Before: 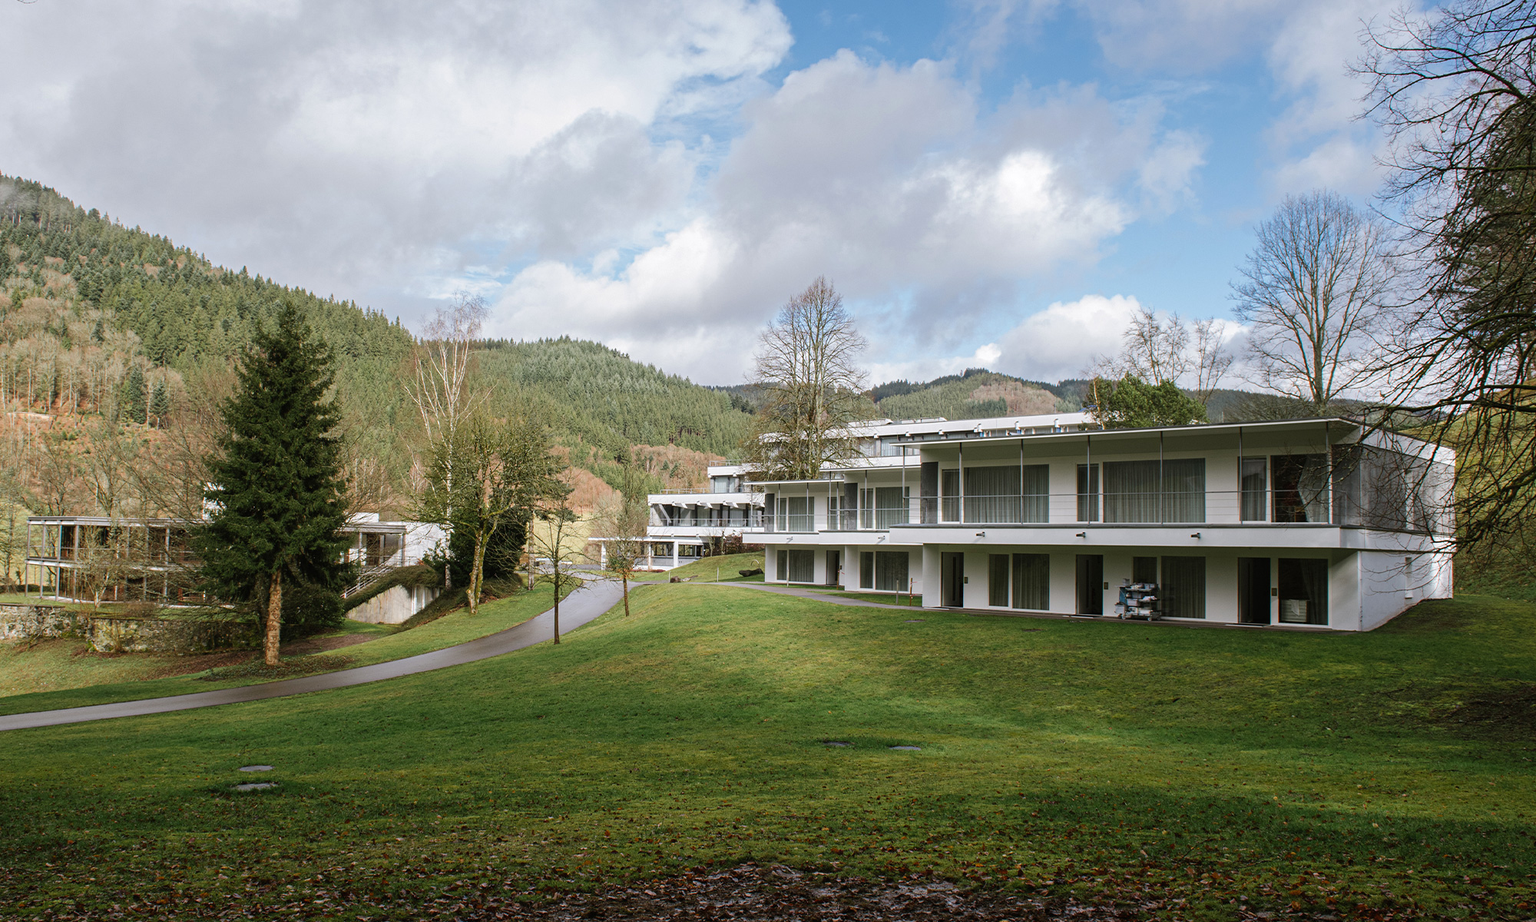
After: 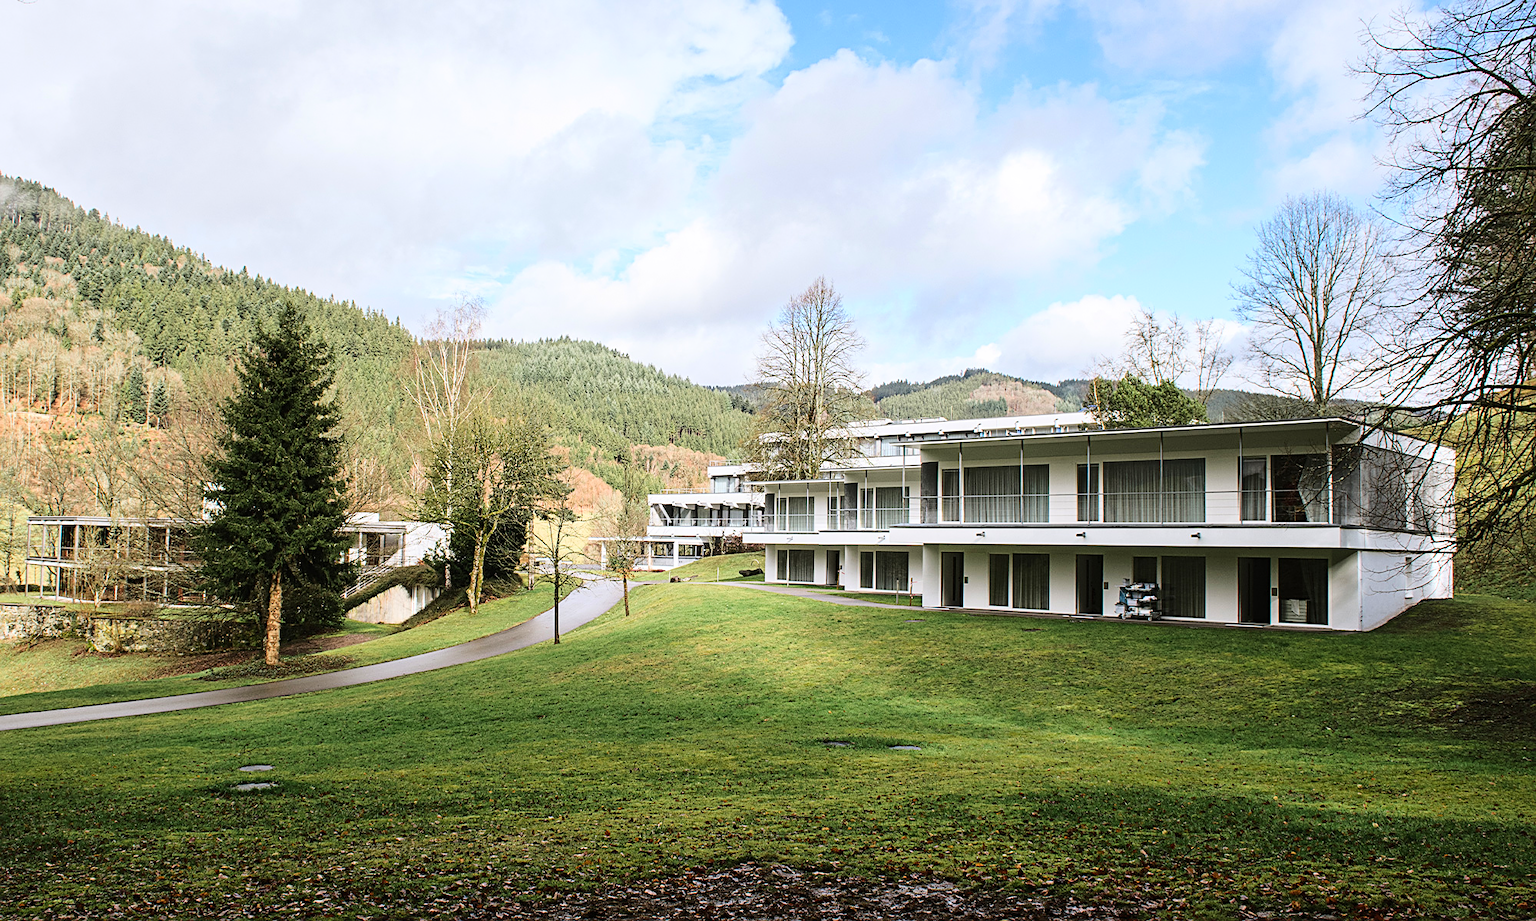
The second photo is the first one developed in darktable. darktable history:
sharpen: on, module defaults
base curve: curves: ch0 [(0, 0) (0.028, 0.03) (0.121, 0.232) (0.46, 0.748) (0.859, 0.968) (1, 1)]
